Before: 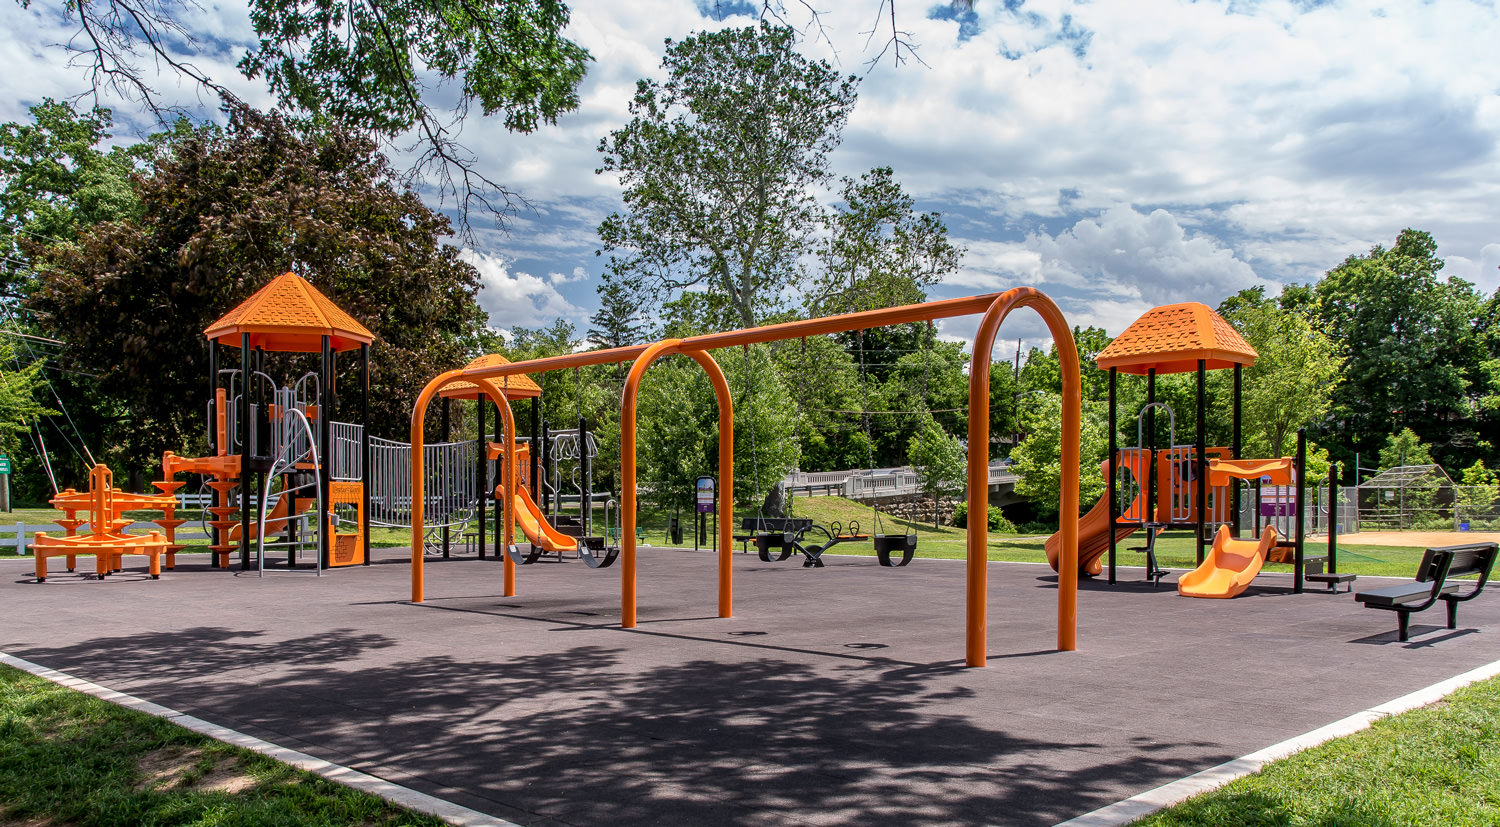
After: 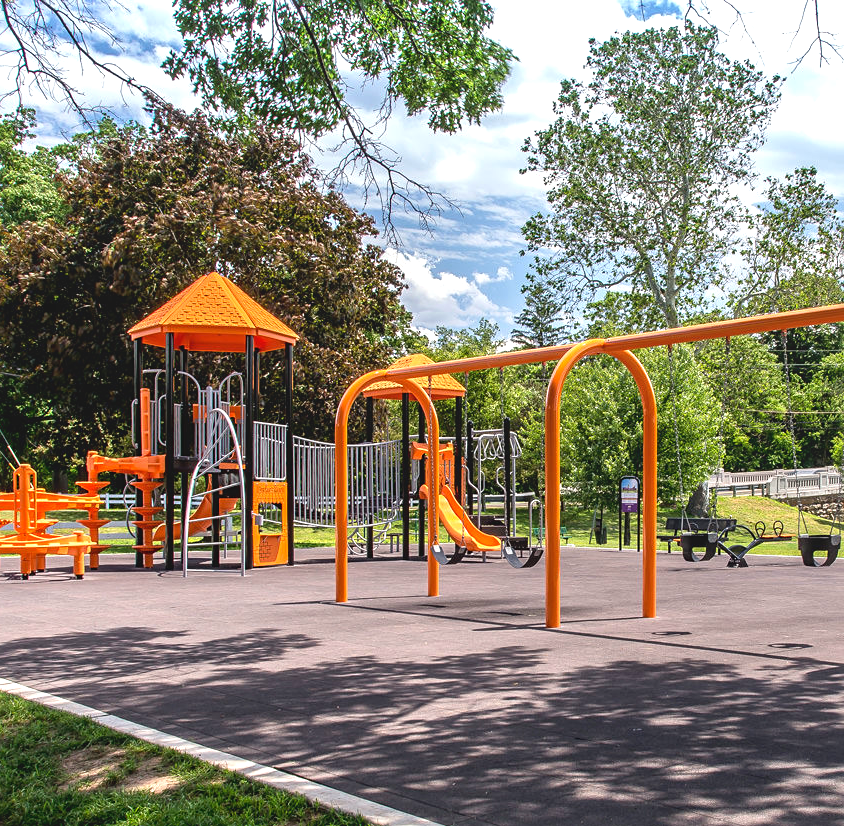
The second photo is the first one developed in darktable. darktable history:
crop: left 5.114%, right 38.589%
local contrast: highlights 68%, shadows 68%, detail 82%, midtone range 0.325
sharpen: amount 0.2
exposure: black level correction 0, exposure 0.9 EV, compensate highlight preservation false
white balance: red 1.009, blue 0.985
